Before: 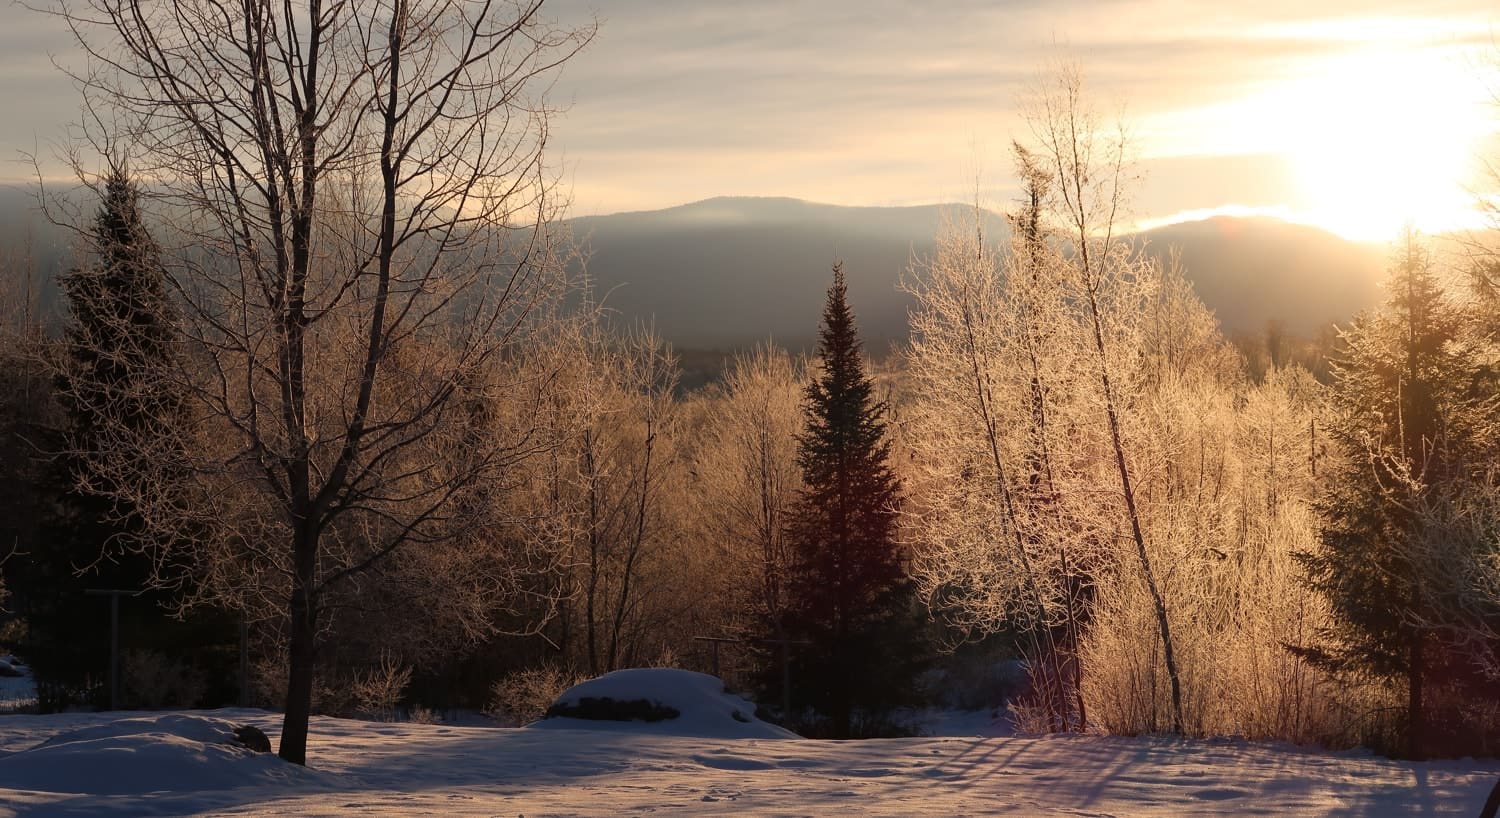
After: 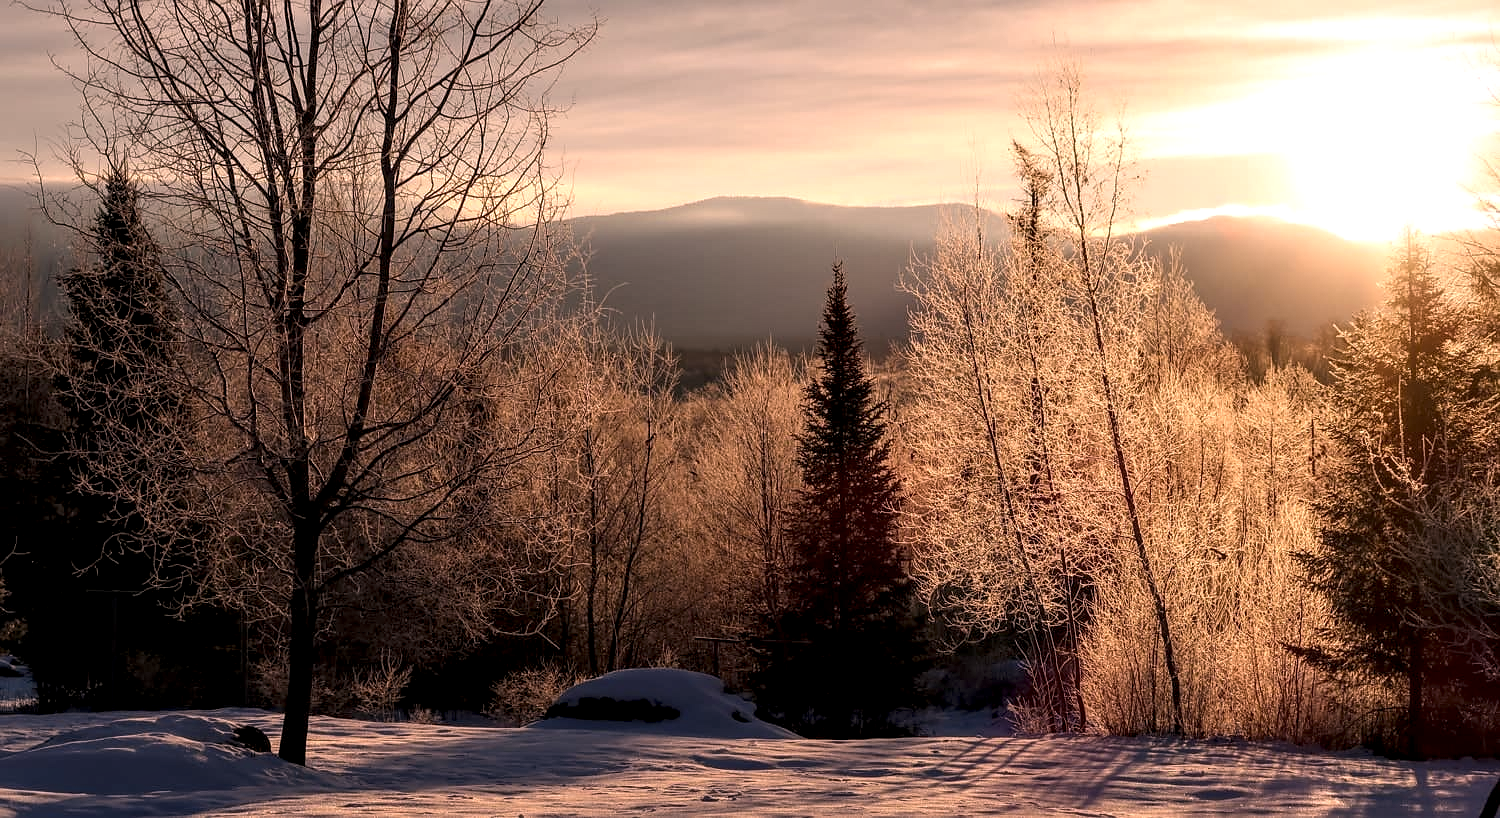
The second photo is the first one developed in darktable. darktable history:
local contrast: highlights 60%, shadows 60%, detail 160%
sharpen: radius 1
color correction: highlights a* 12.23, highlights b* 5.41
